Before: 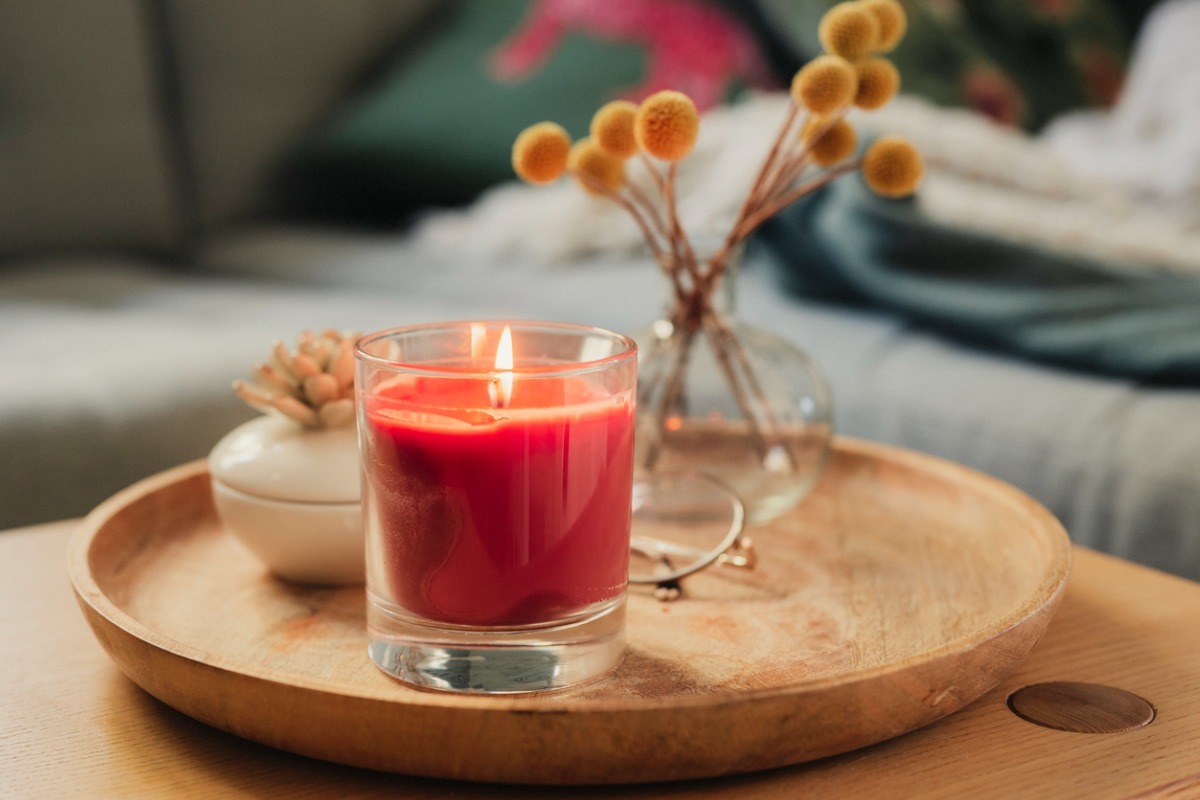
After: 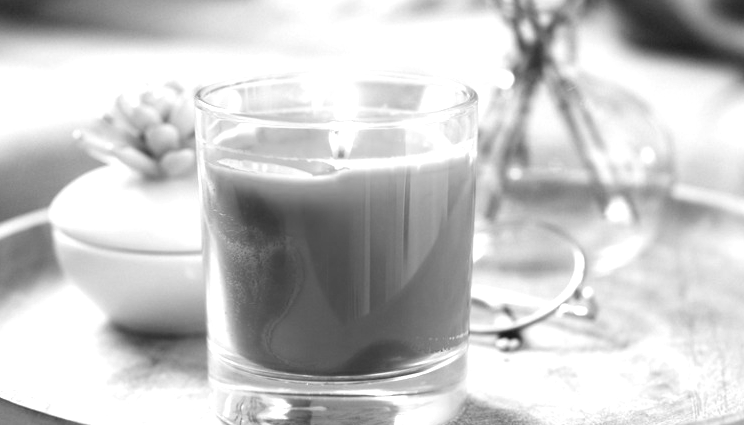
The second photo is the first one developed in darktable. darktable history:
crop: left 13.312%, top 31.28%, right 24.627%, bottom 15.582%
monochrome: on, module defaults
levels: levels [0, 0.476, 0.951]
exposure: black level correction 0, exposure 1 EV, compensate exposure bias true, compensate highlight preservation false
color balance rgb: linear chroma grading › global chroma 15%, perceptual saturation grading › global saturation 30%
color correction: highlights a* 10.21, highlights b* 9.79, shadows a* 8.61, shadows b* 7.88, saturation 0.8
